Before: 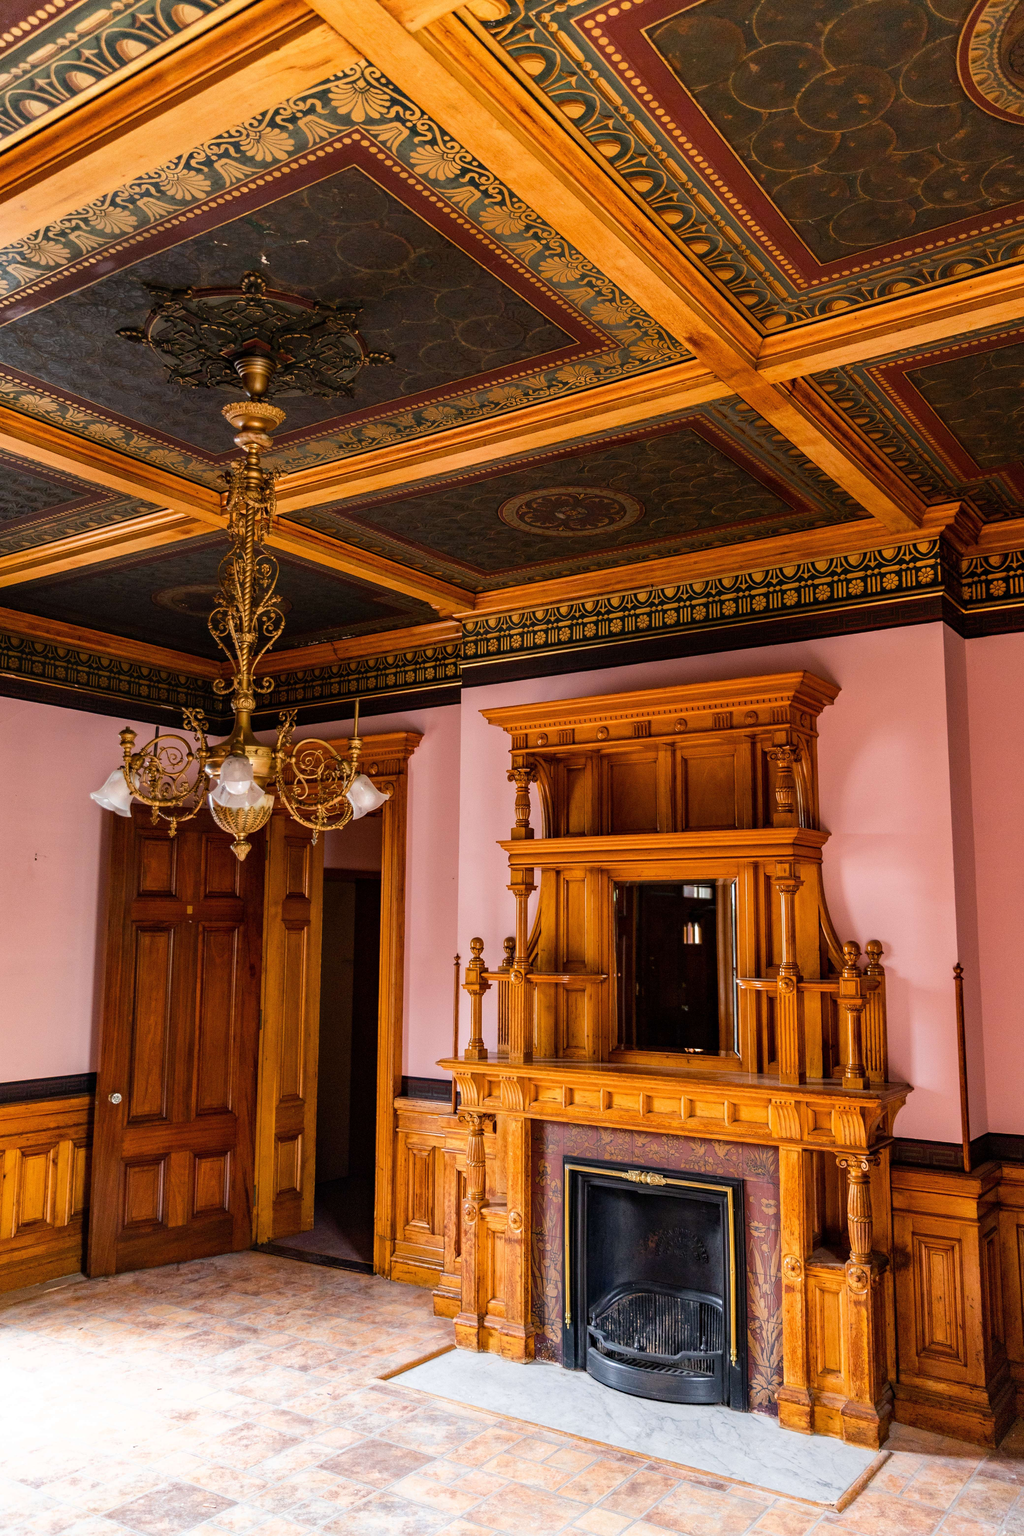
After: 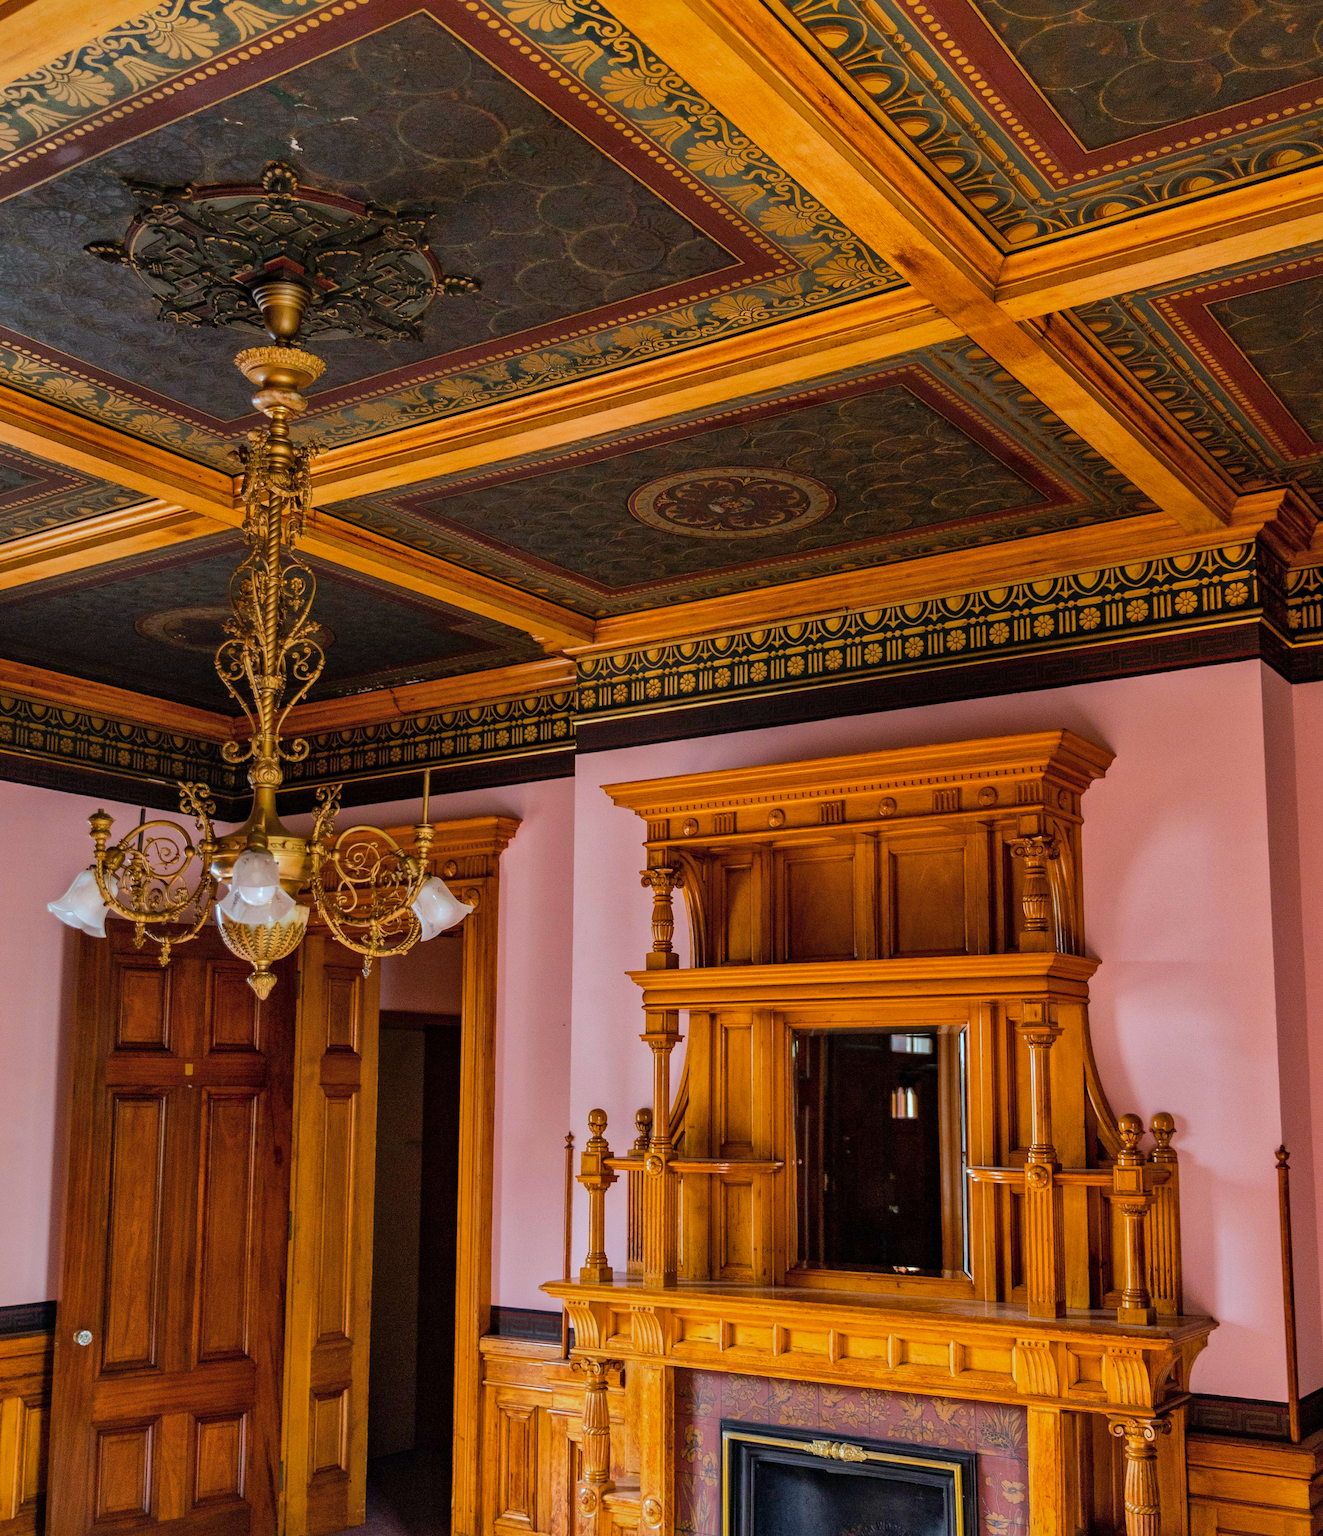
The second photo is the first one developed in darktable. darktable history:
shadows and highlights: shadows 40, highlights -60
color calibration: illuminant Planckian (black body), x 0.368, y 0.361, temperature 4275.92 K
crop: left 5.596%, top 10.314%, right 3.534%, bottom 19.395%
color balance rgb: perceptual saturation grading › global saturation 10%, global vibrance 10%
